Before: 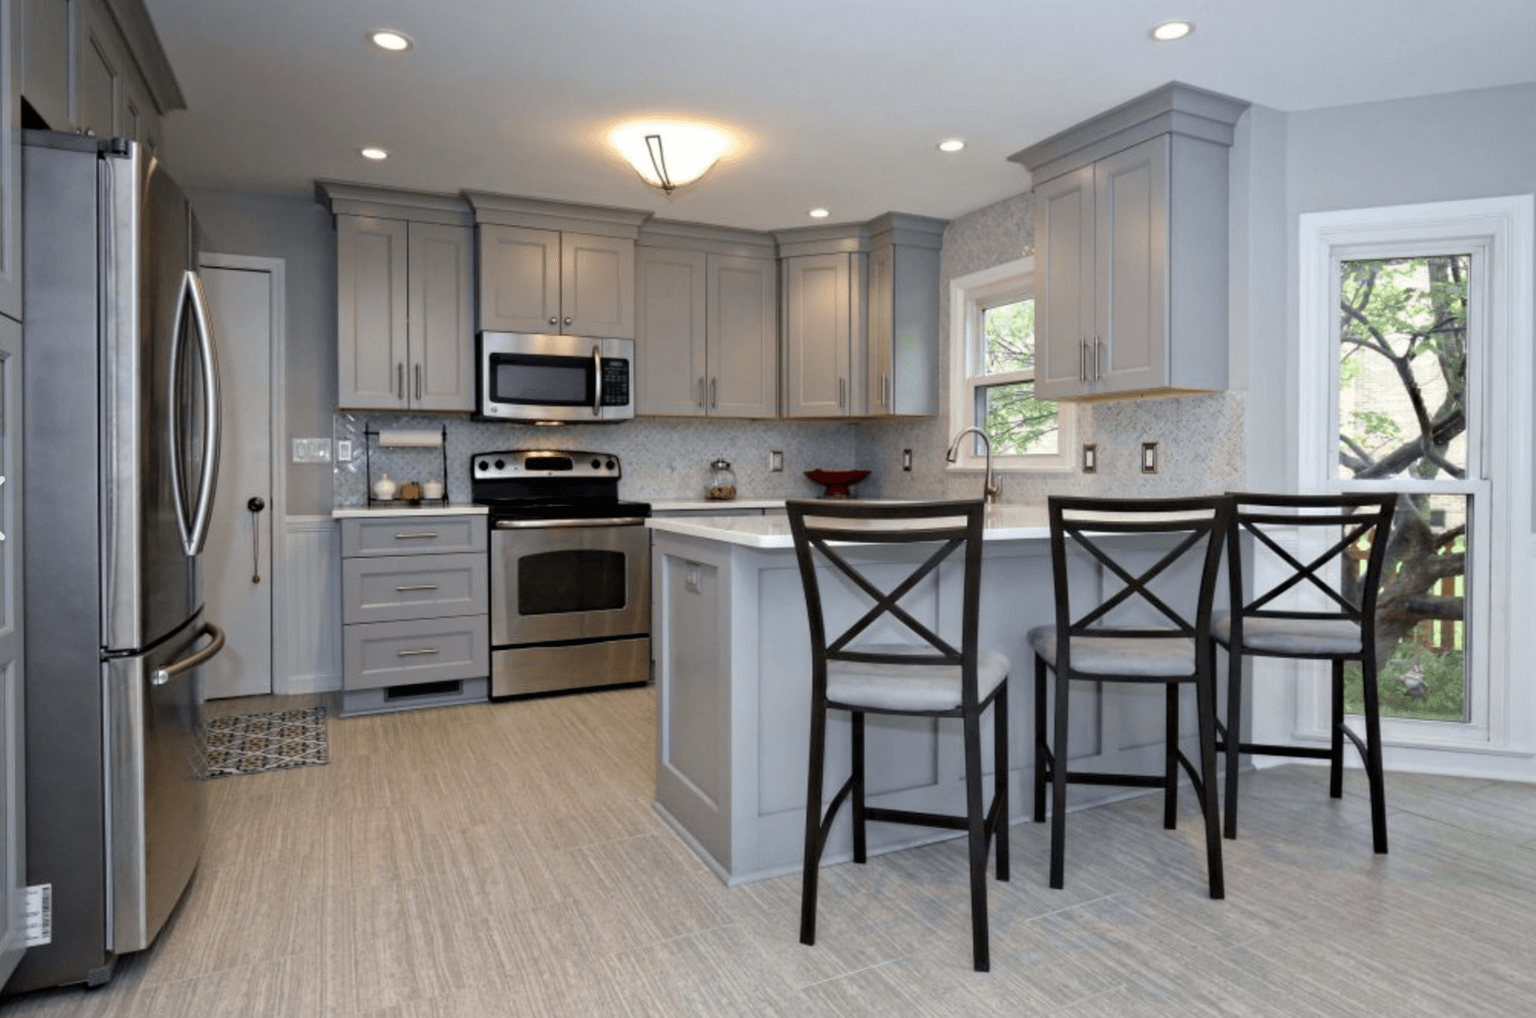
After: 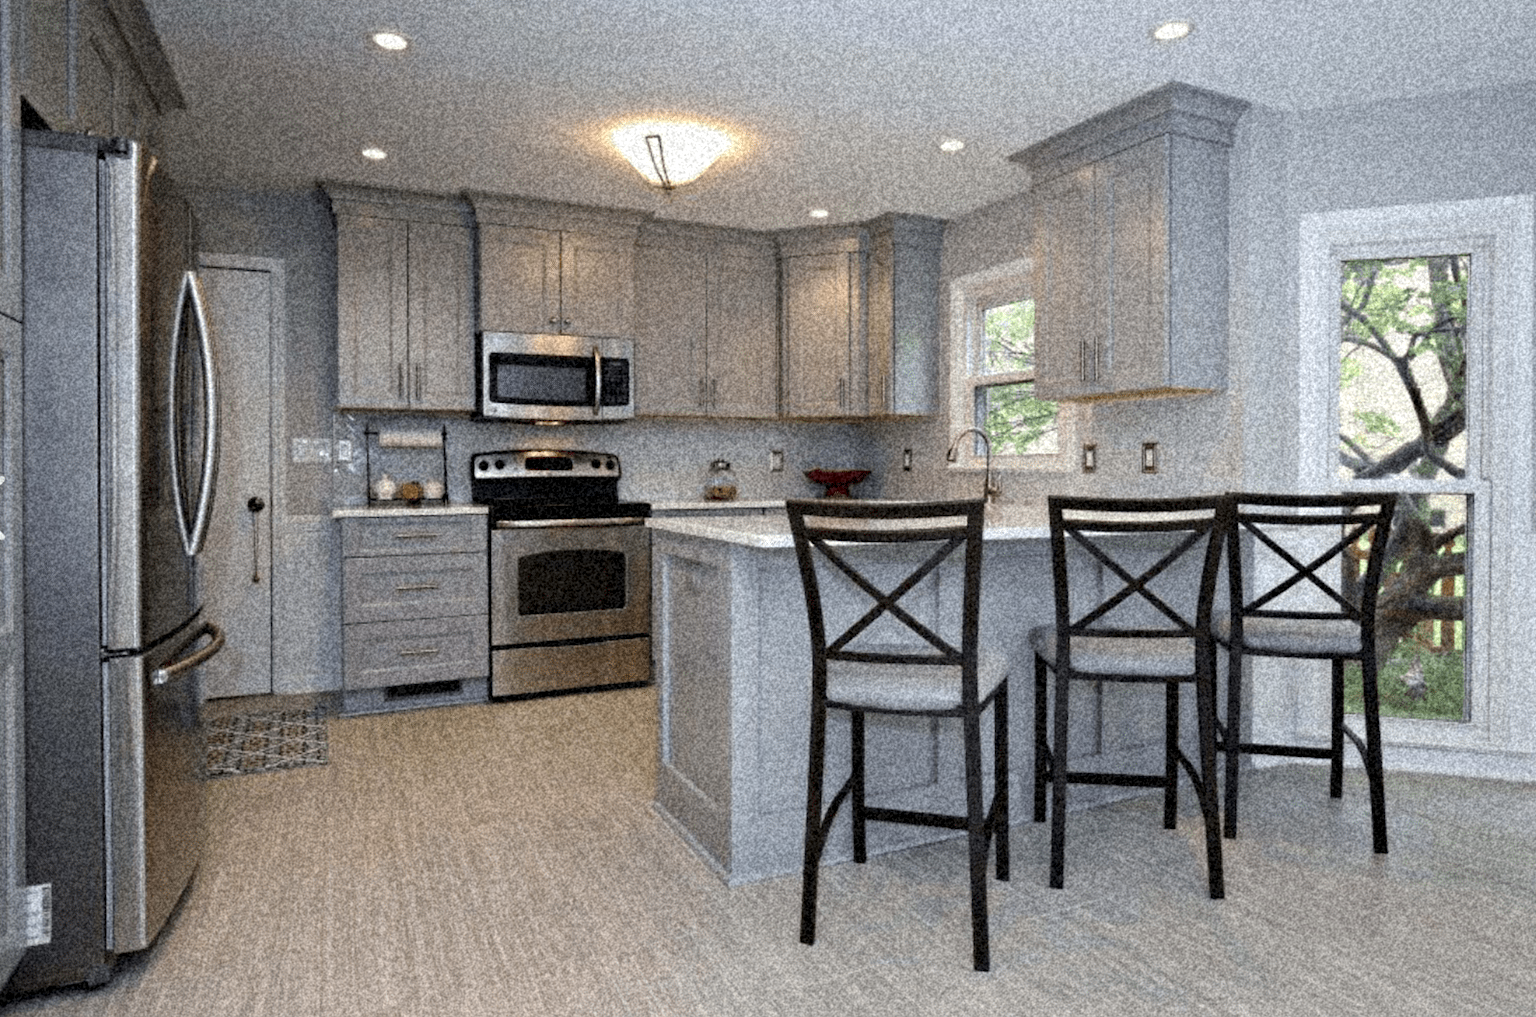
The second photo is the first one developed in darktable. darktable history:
grain: coarseness 46.9 ISO, strength 50.21%, mid-tones bias 0%
white balance: red 1, blue 1
